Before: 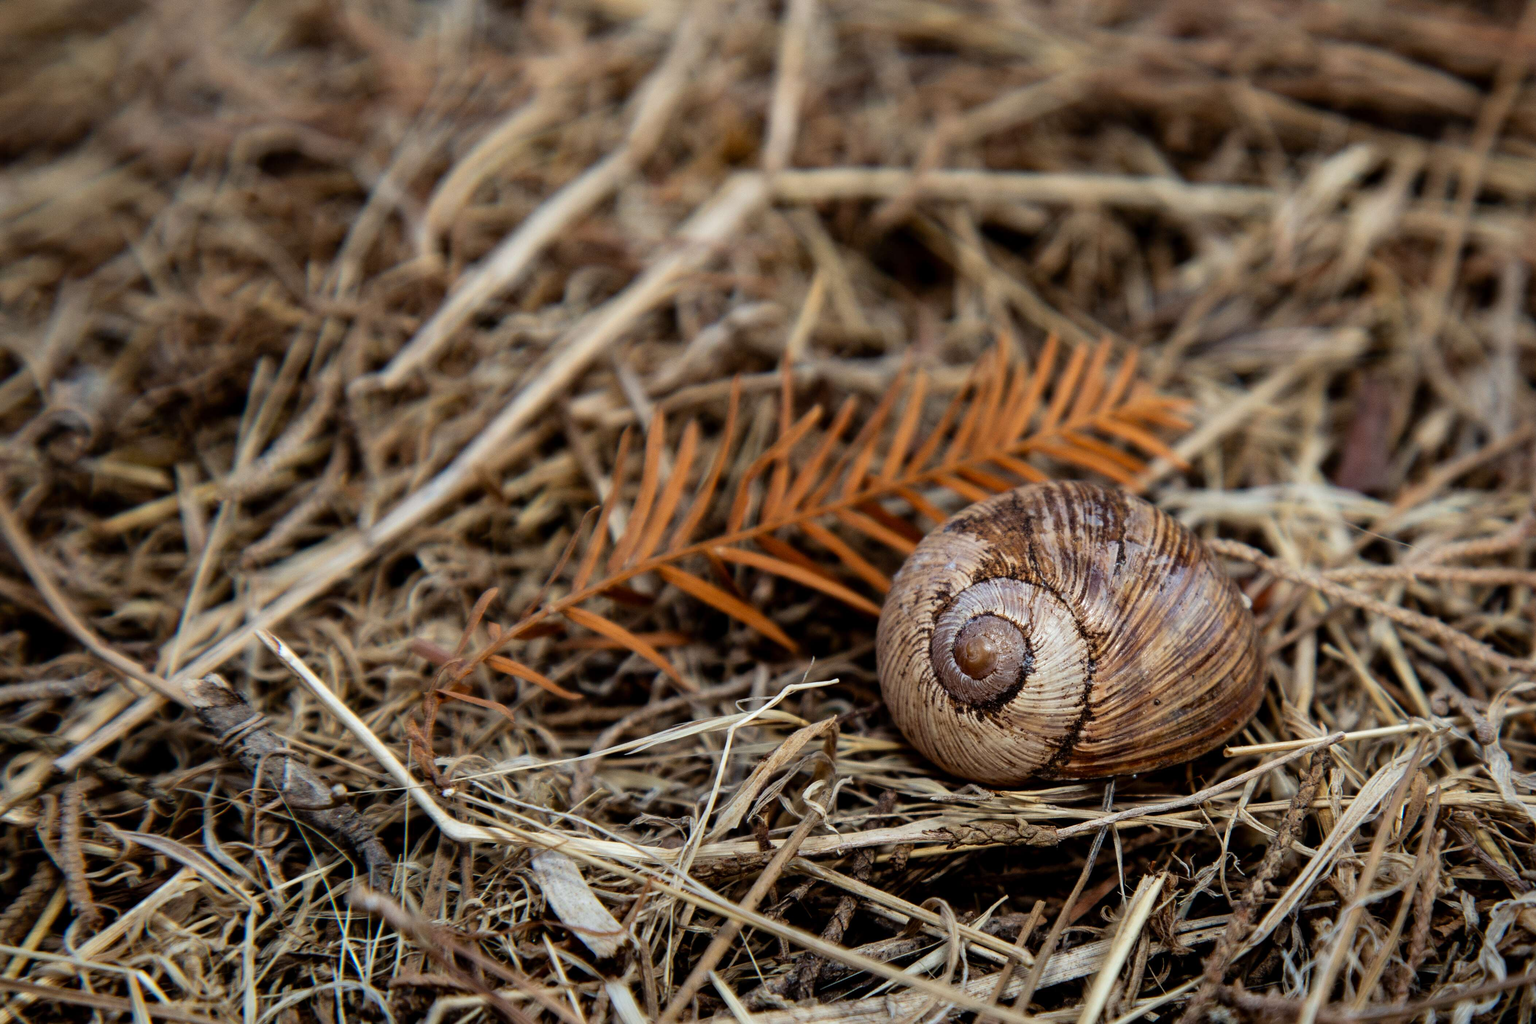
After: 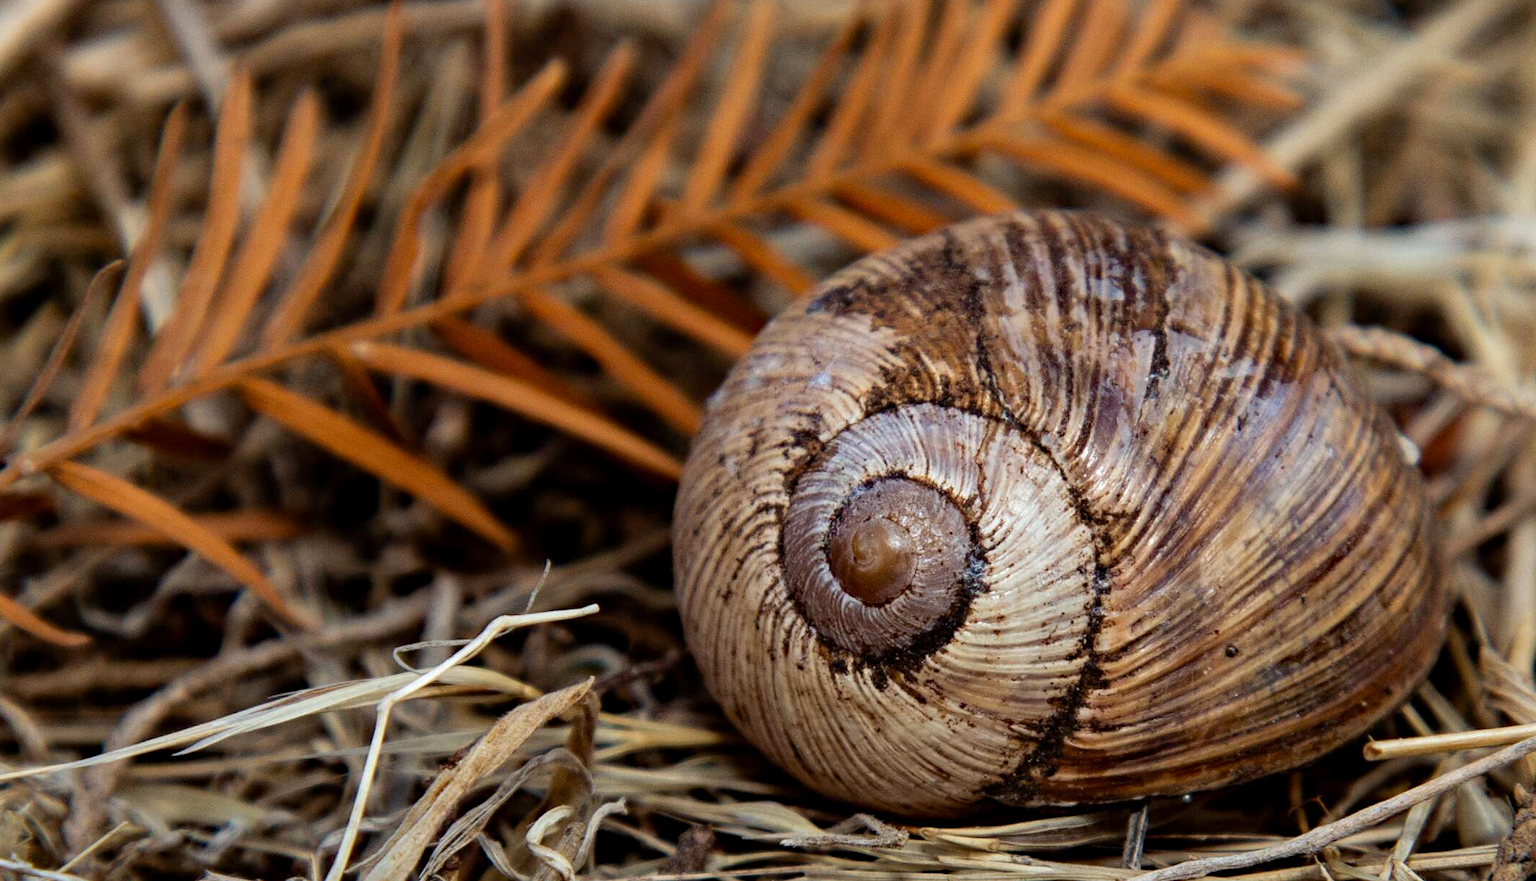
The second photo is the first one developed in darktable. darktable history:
crop: left 35.03%, top 36.625%, right 14.663%, bottom 20.057%
haze removal: compatibility mode true, adaptive false
